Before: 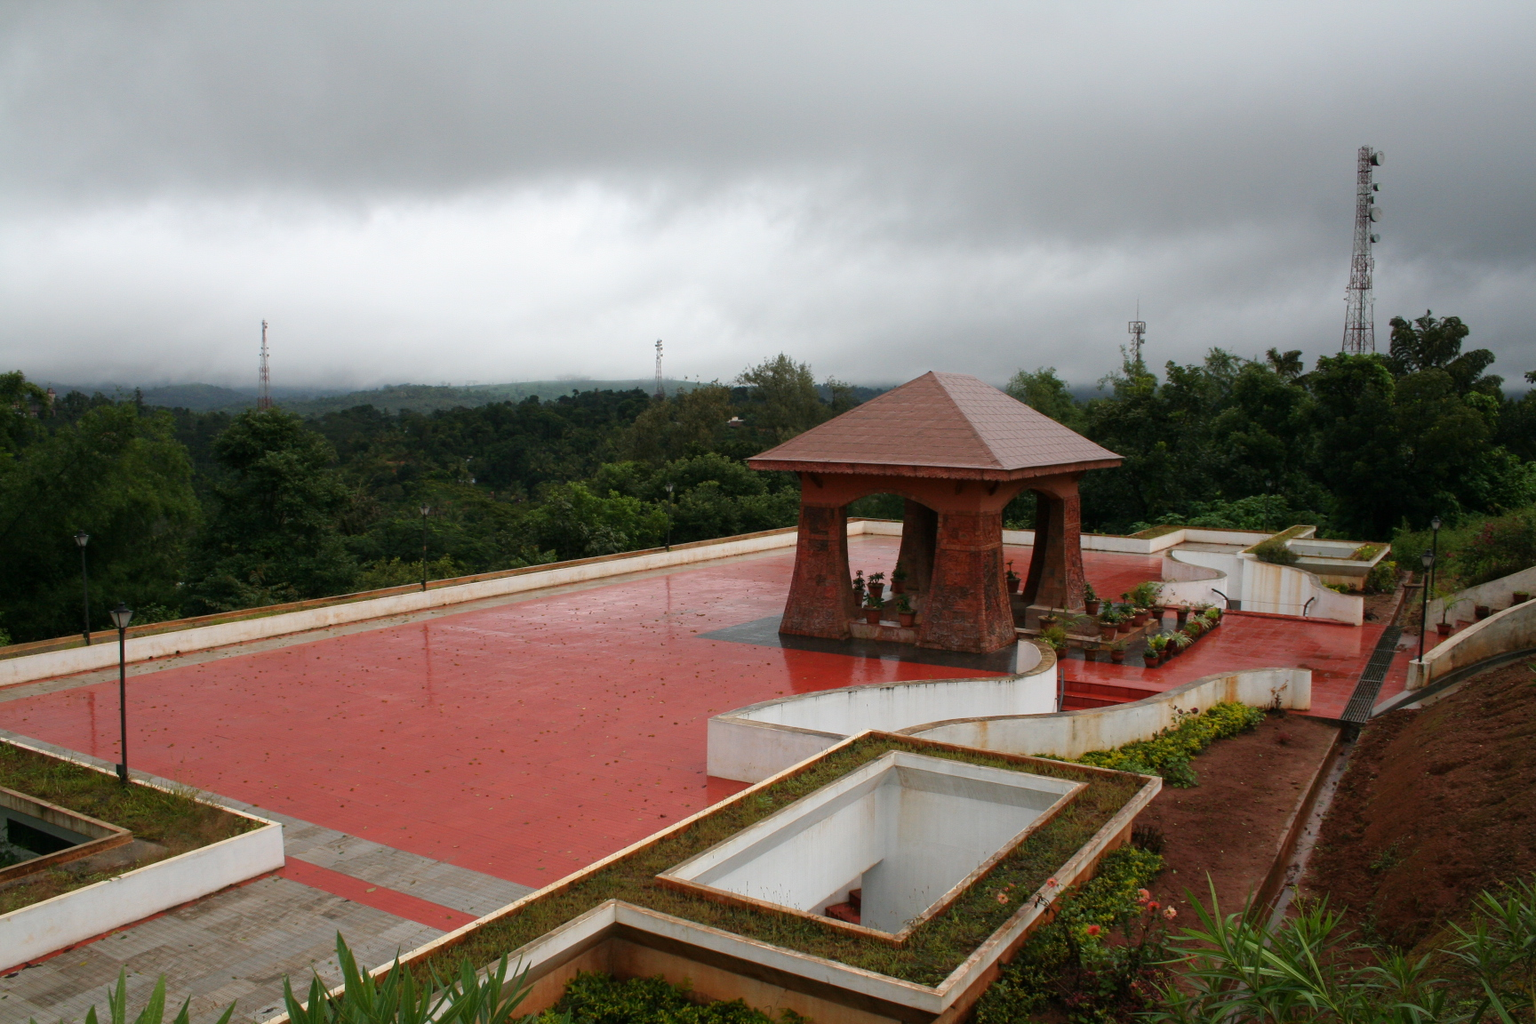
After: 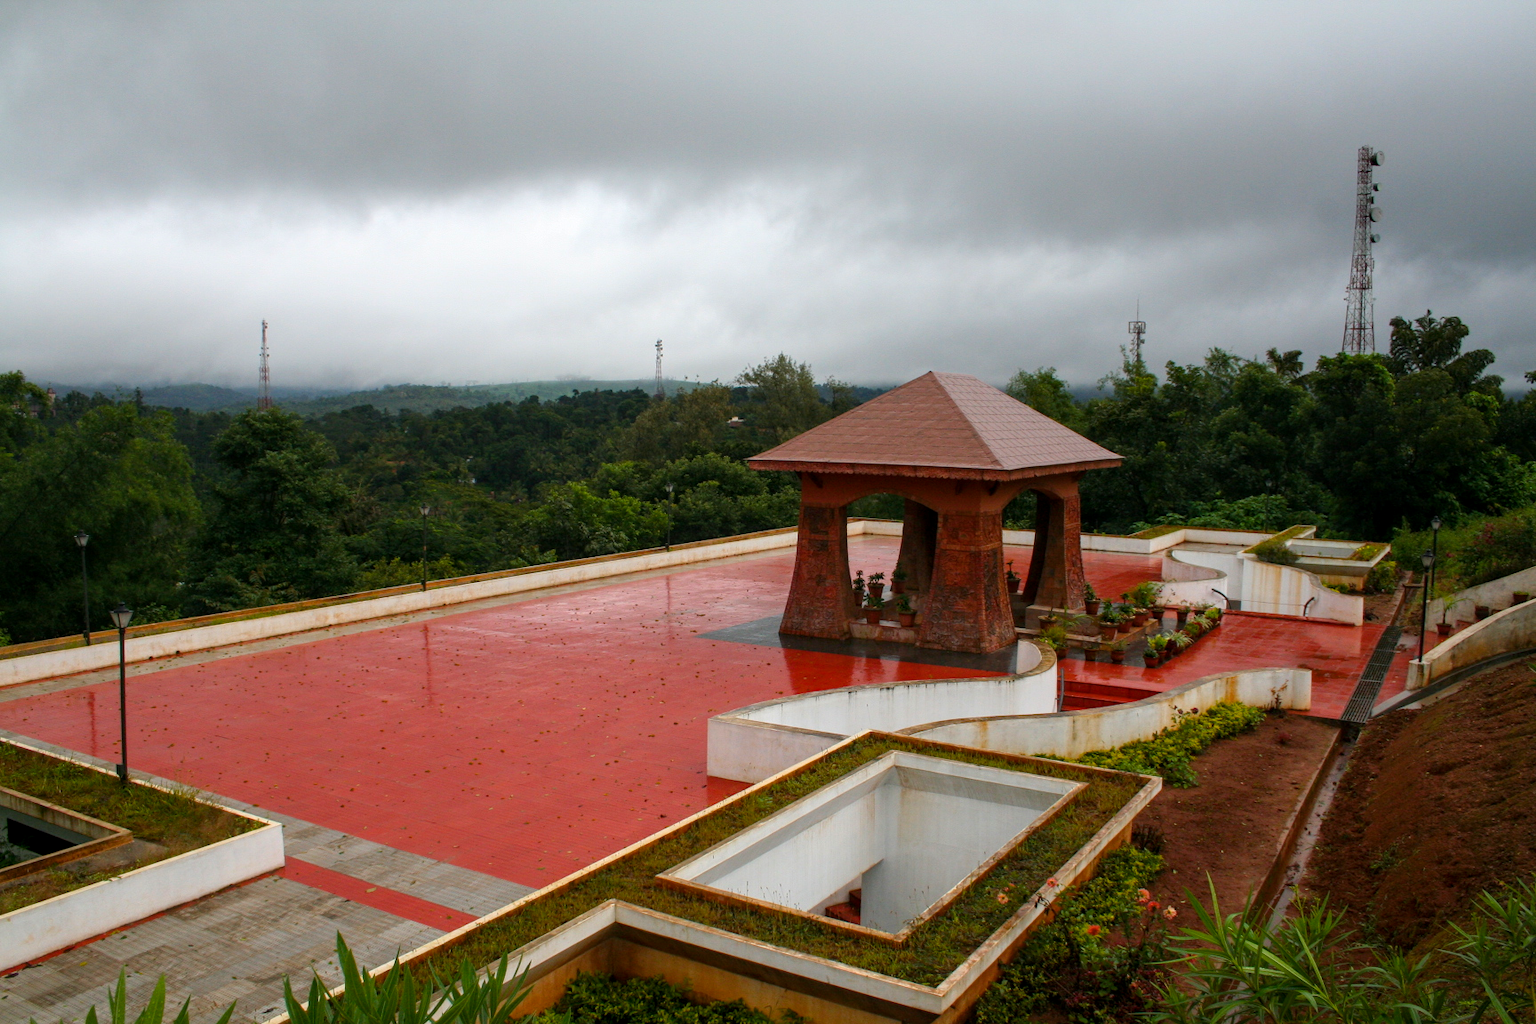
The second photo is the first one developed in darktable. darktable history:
local contrast: on, module defaults
color balance rgb: perceptual saturation grading › global saturation 25%, global vibrance 20%
white balance: emerald 1
